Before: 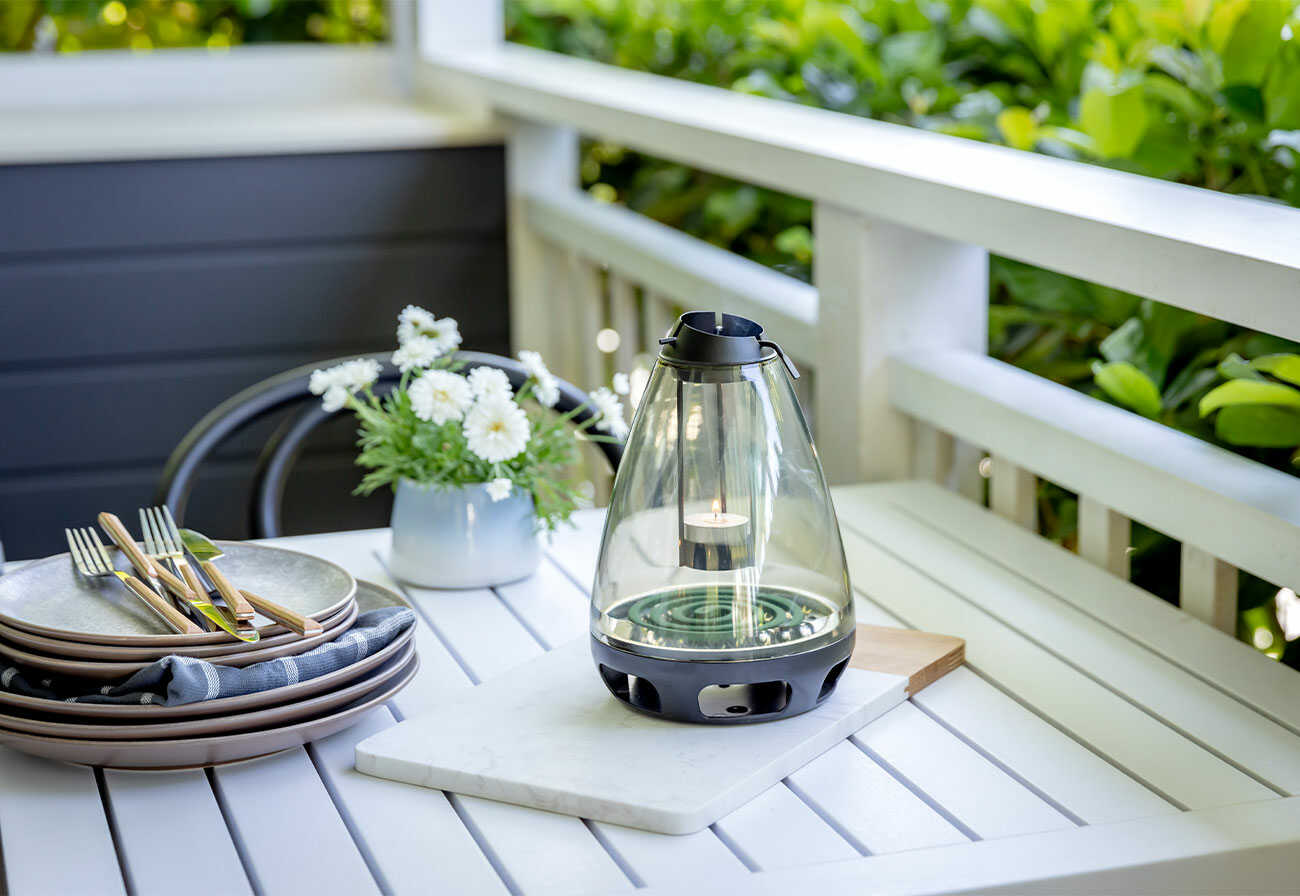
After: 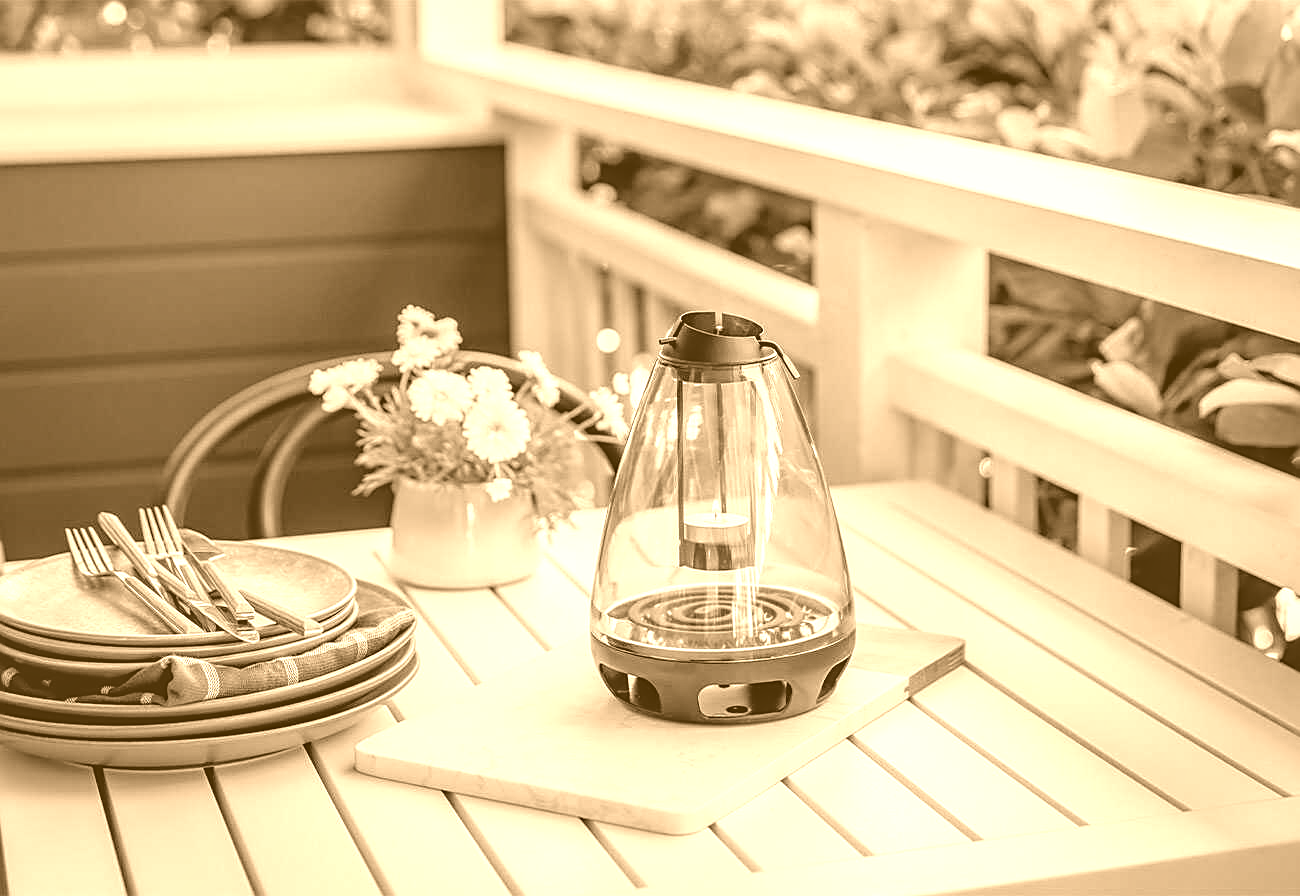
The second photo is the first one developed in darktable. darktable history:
colorize: hue 28.8°, source mix 100%
local contrast: detail 130%
sharpen: on, module defaults
exposure: exposure -0.462 EV, compensate highlight preservation false
white balance: emerald 1
